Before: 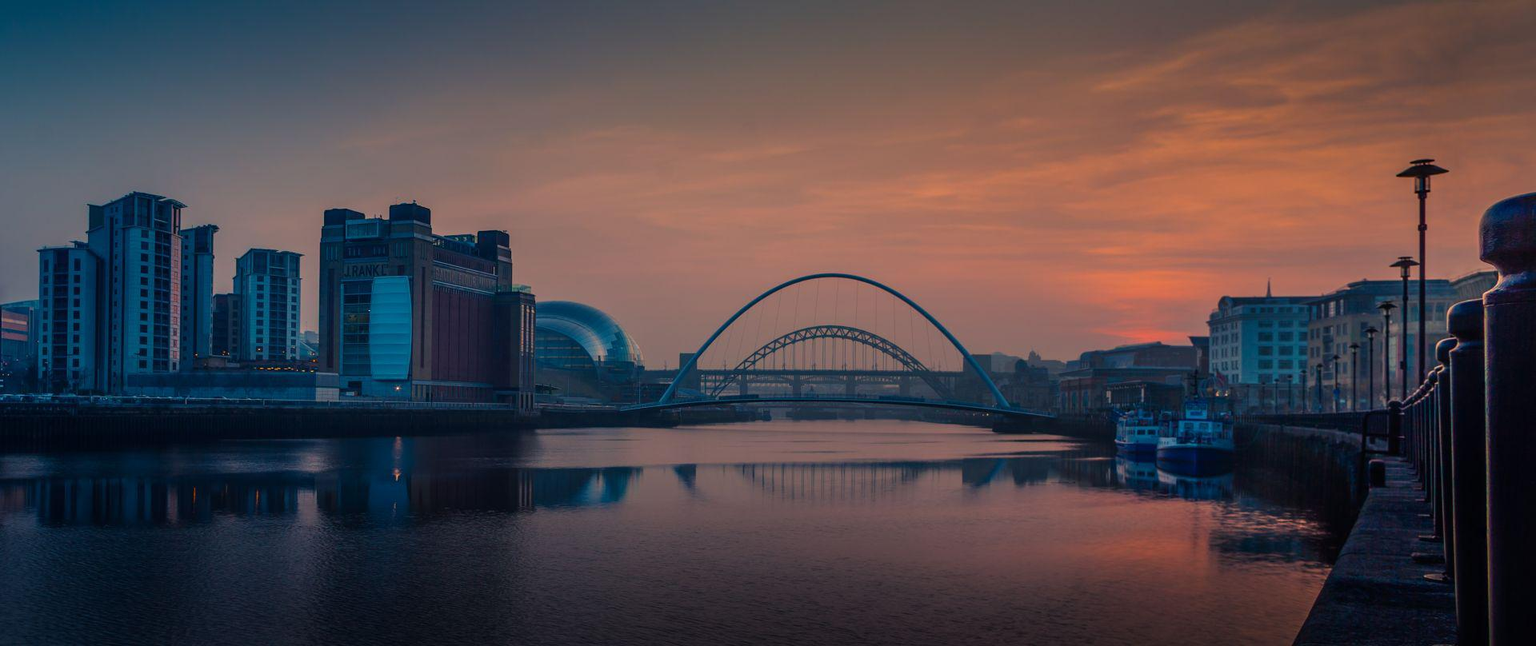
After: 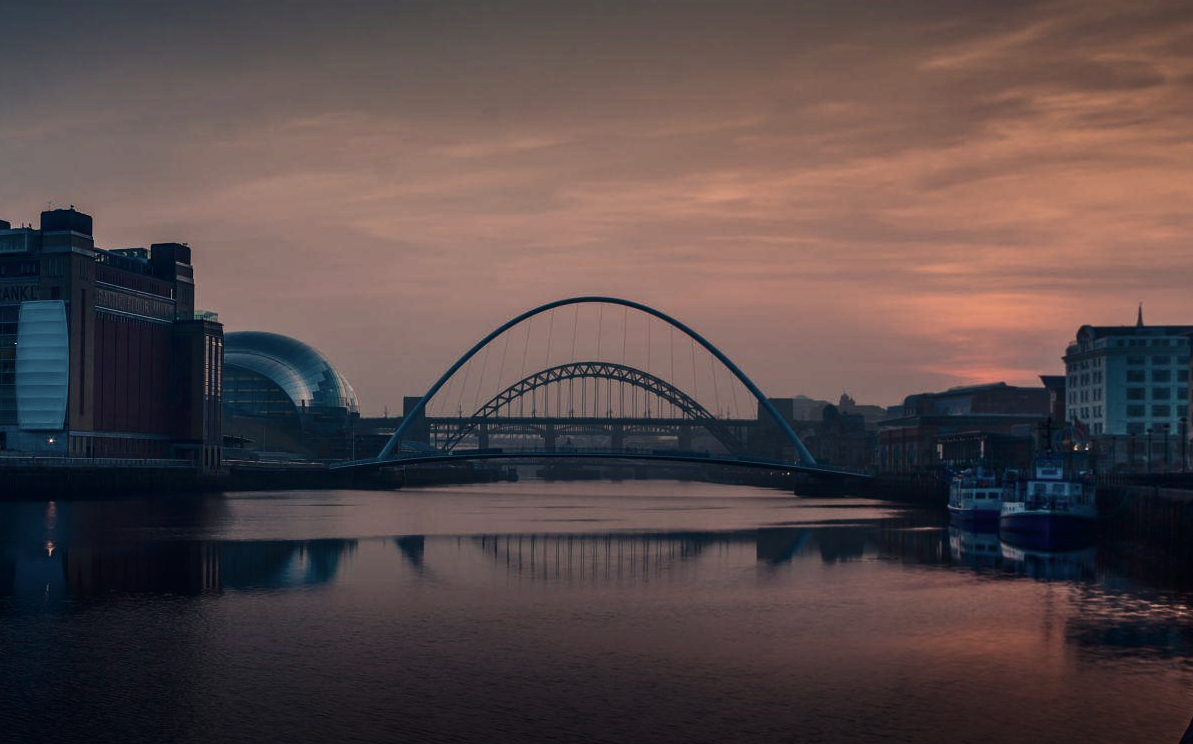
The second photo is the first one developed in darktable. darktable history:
contrast brightness saturation: contrast 0.248, saturation -0.315
crop and rotate: left 23.266%, top 5.623%, right 14.584%, bottom 2.277%
